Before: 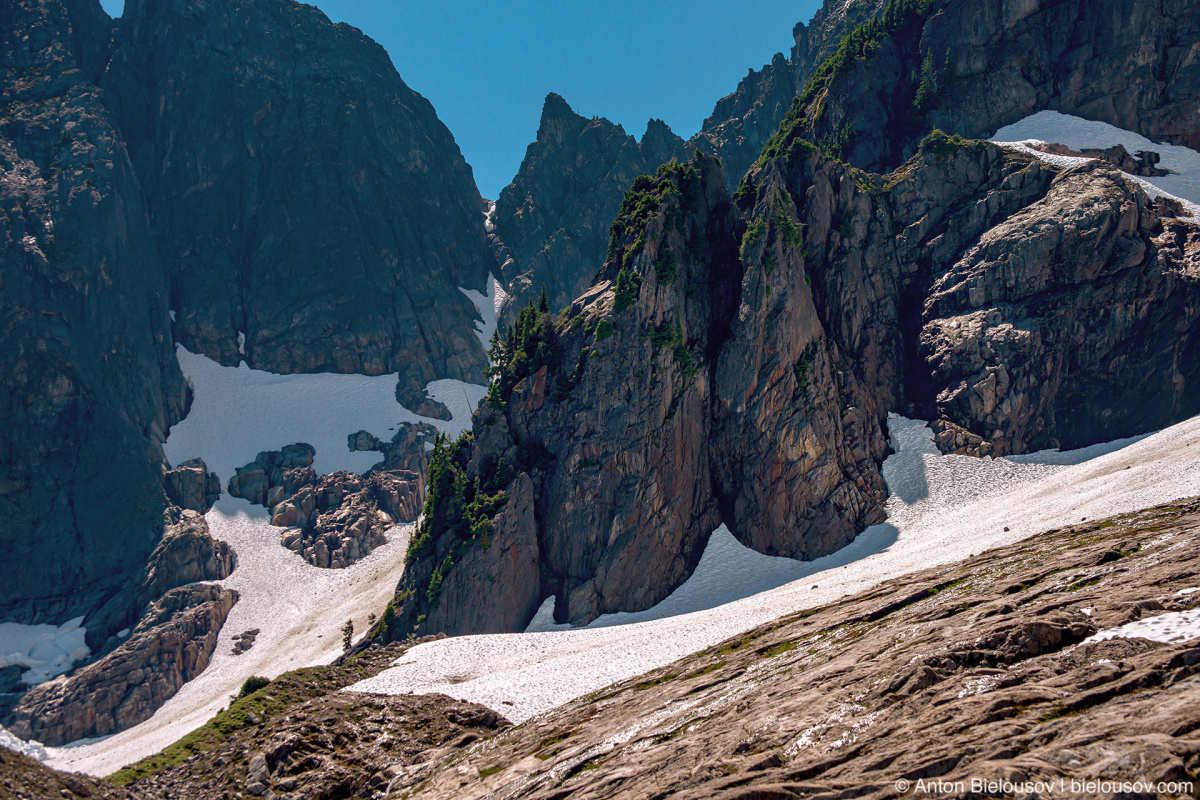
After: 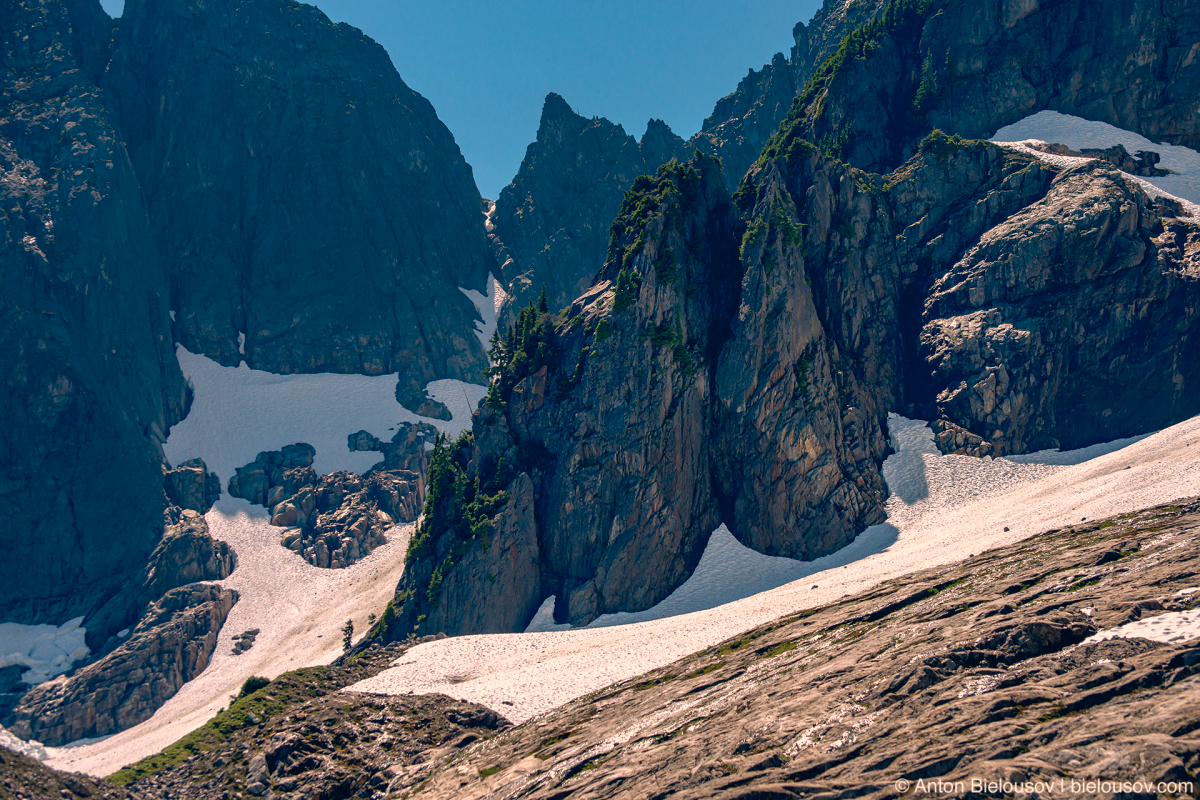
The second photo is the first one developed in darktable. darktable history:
color correction: highlights a* 10.27, highlights b* 14.42, shadows a* -10.02, shadows b* -14.81
